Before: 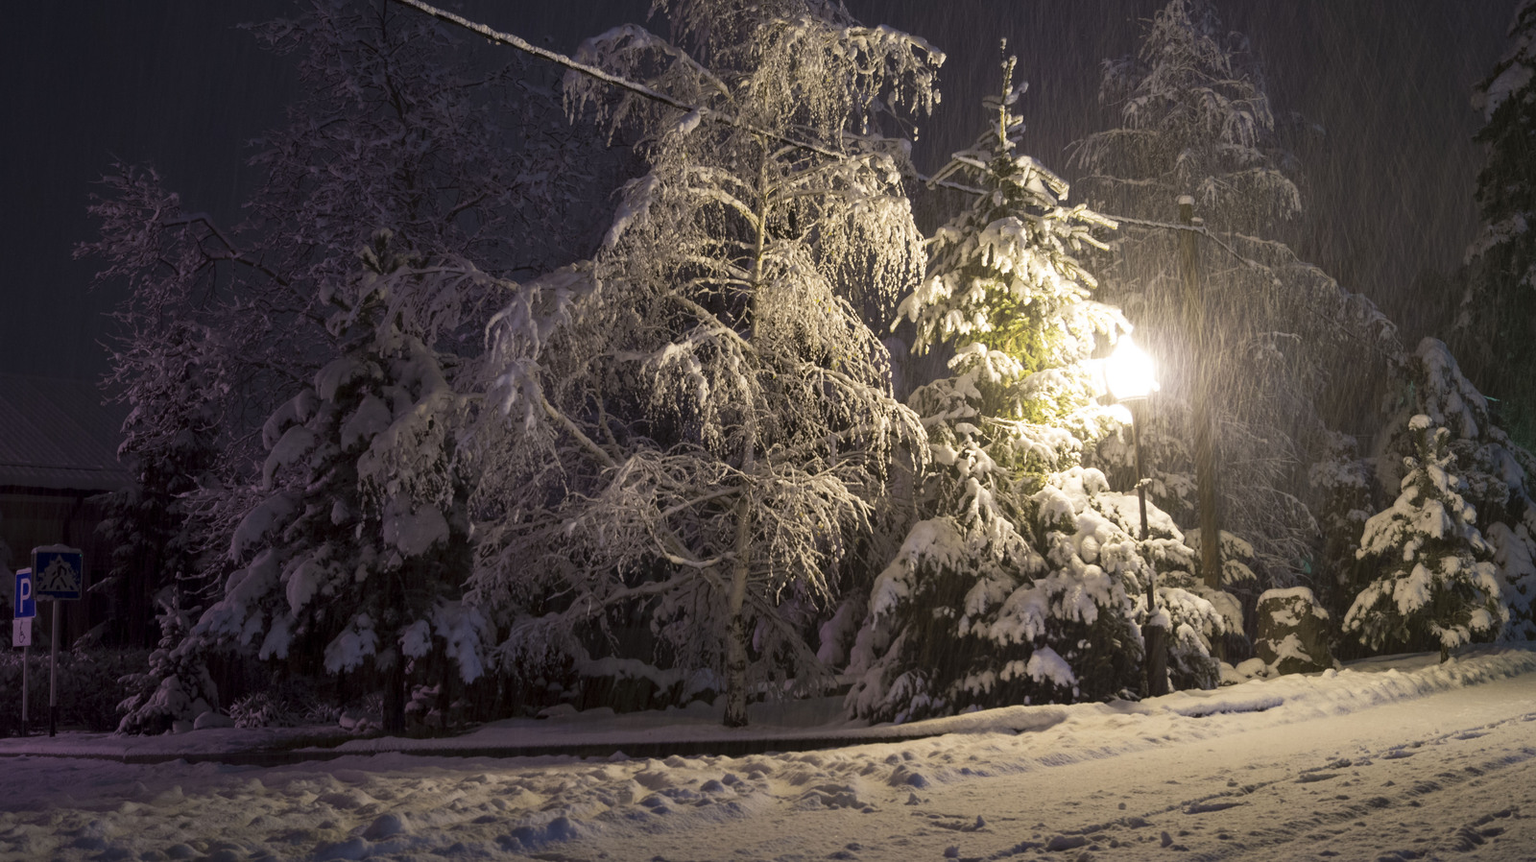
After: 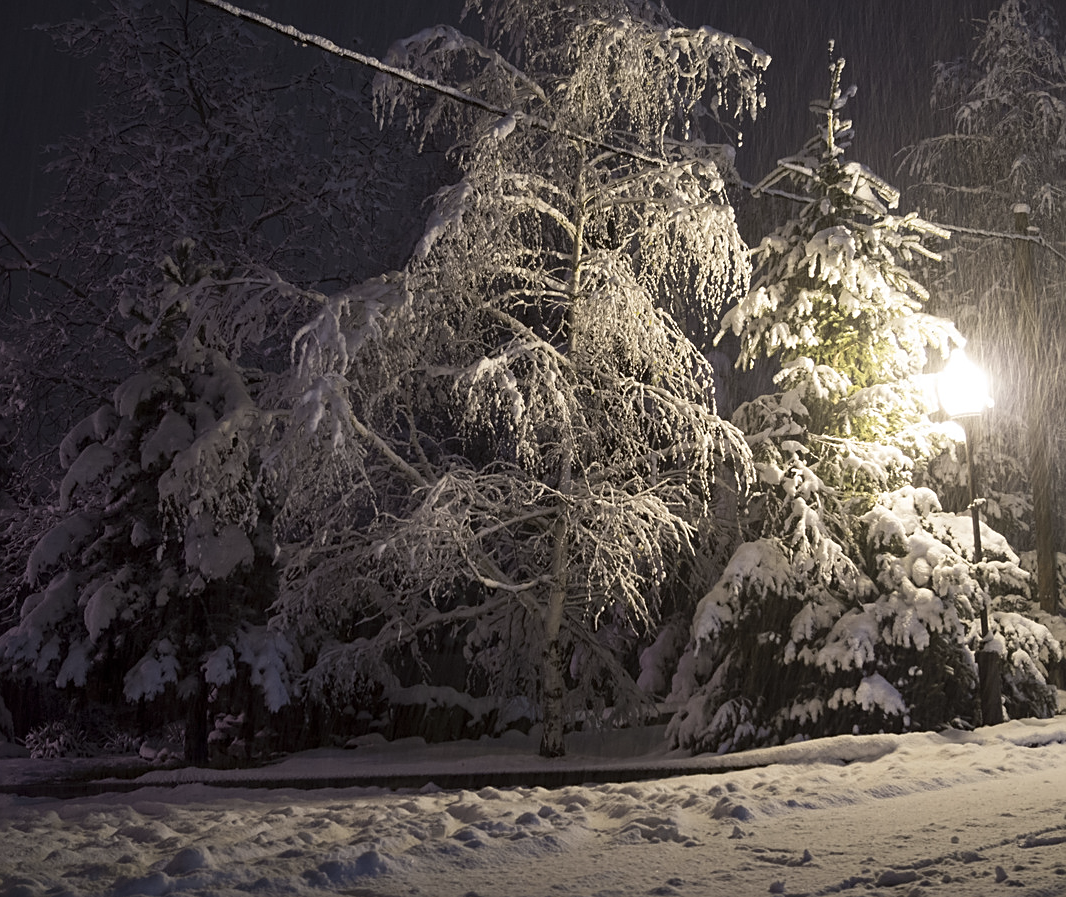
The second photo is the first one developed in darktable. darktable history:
crop and rotate: left 13.438%, right 19.906%
contrast brightness saturation: contrast 0.063, brightness -0.011, saturation -0.231
sharpen: on, module defaults
